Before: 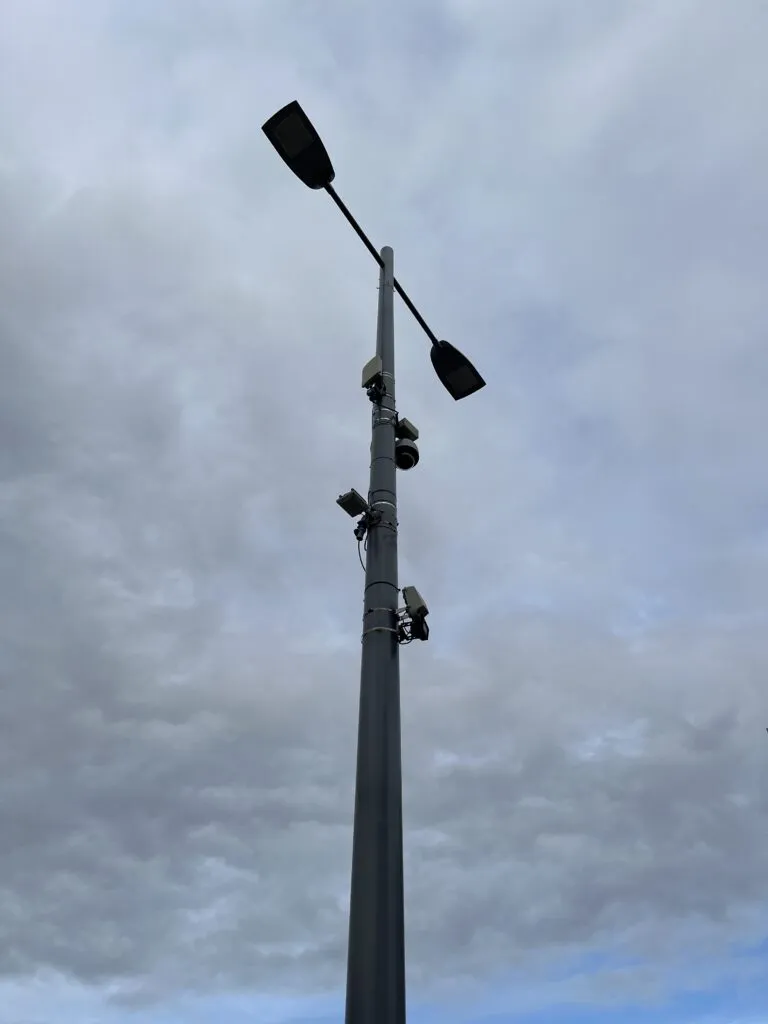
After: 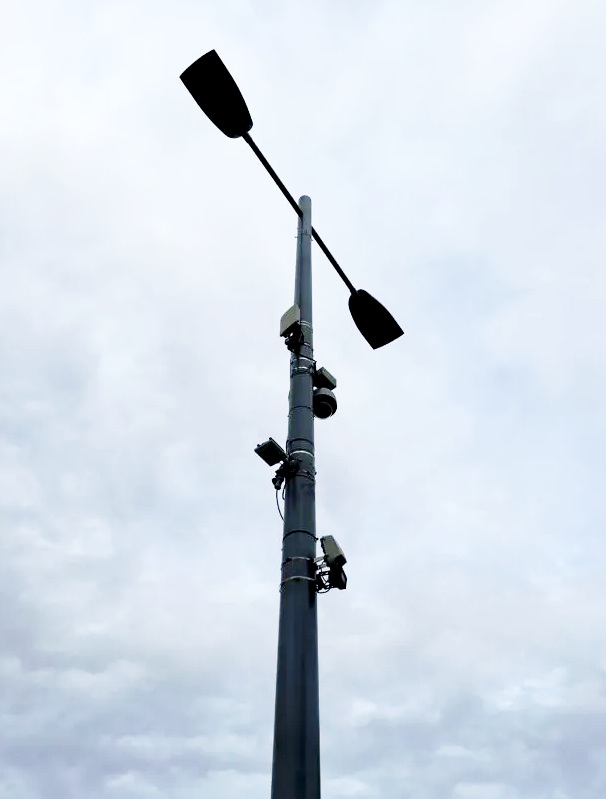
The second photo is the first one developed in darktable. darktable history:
base curve: curves: ch0 [(0, 0) (0.028, 0.03) (0.121, 0.232) (0.46, 0.748) (0.859, 0.968) (1, 1)], preserve colors none
exposure: black level correction 0.009, exposure -0.161 EV, compensate exposure bias true, compensate highlight preservation false
crop and rotate: left 10.706%, top 5.065%, right 10.321%, bottom 16.854%
color balance rgb: shadows lift › luminance -9.386%, perceptual saturation grading › global saturation 0.633%, perceptual brilliance grading › global brilliance 18.574%
